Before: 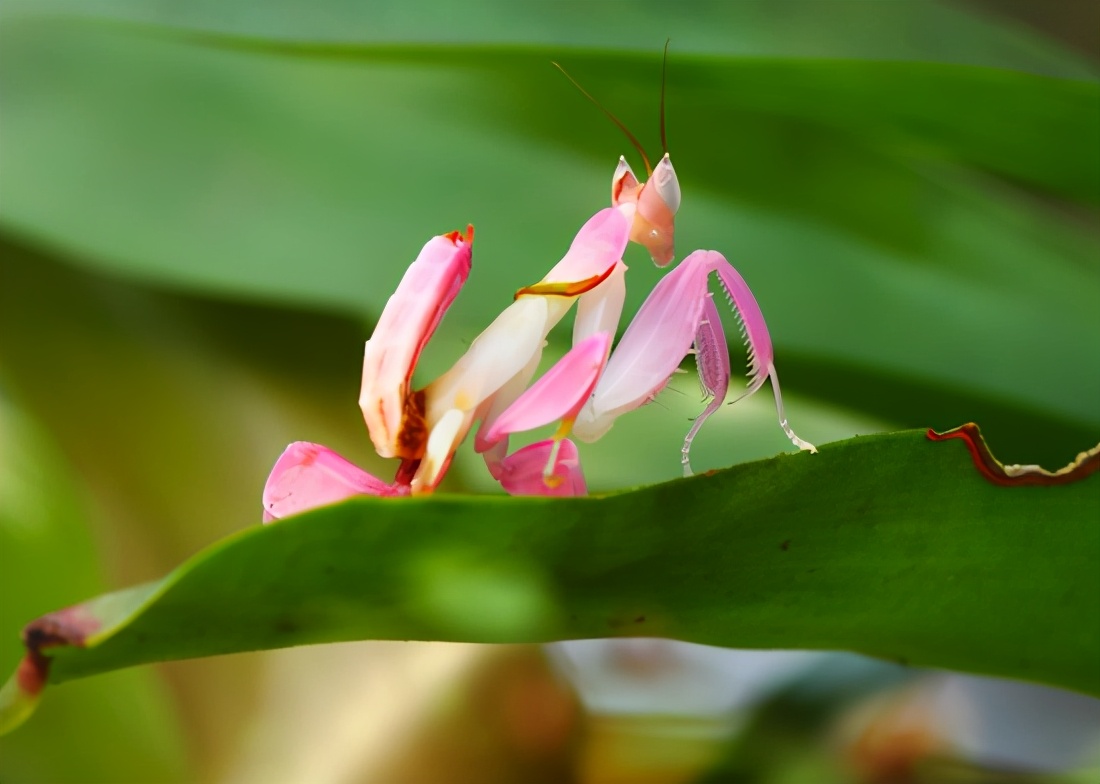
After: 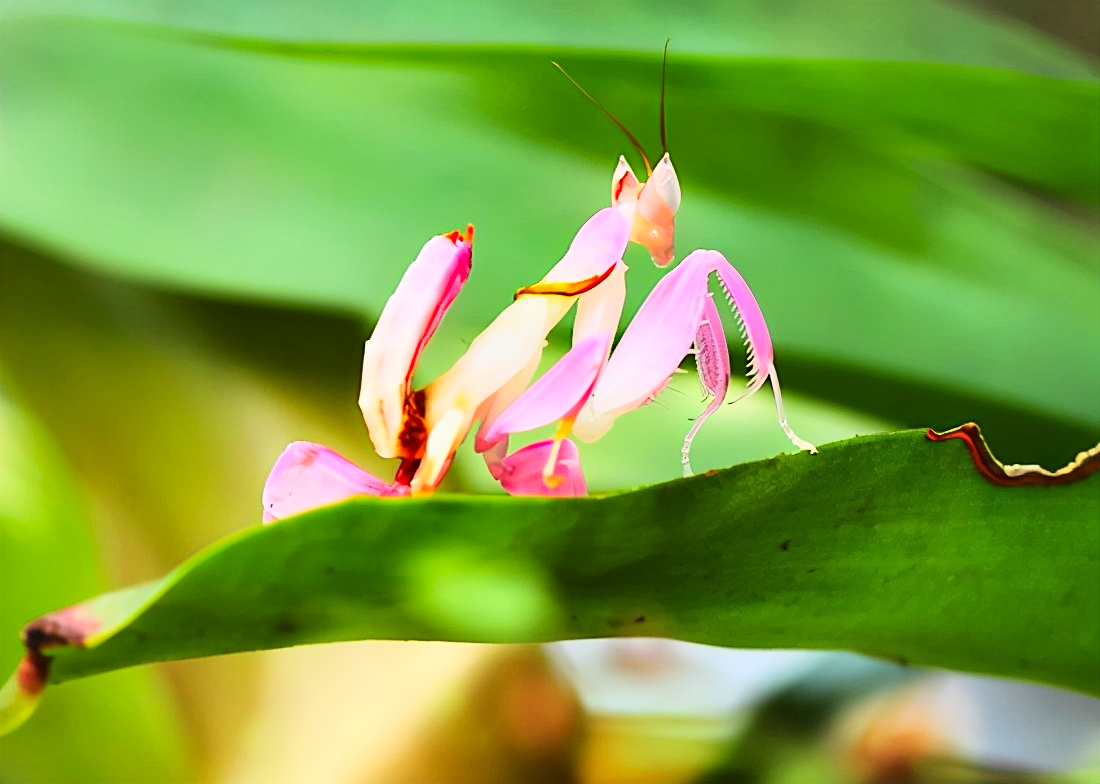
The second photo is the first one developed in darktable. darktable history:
base curve: curves: ch0 [(0, 0) (0, 0.001) (0.001, 0.001) (0.004, 0.002) (0.007, 0.004) (0.015, 0.013) (0.033, 0.045) (0.052, 0.096) (0.075, 0.17) (0.099, 0.241) (0.163, 0.42) (0.219, 0.55) (0.259, 0.616) (0.327, 0.722) (0.365, 0.765) (0.522, 0.873) (0.547, 0.881) (0.689, 0.919) (0.826, 0.952) (1, 1)]
sharpen: on, module defaults
shadows and highlights: shadows 5.99, soften with gaussian
